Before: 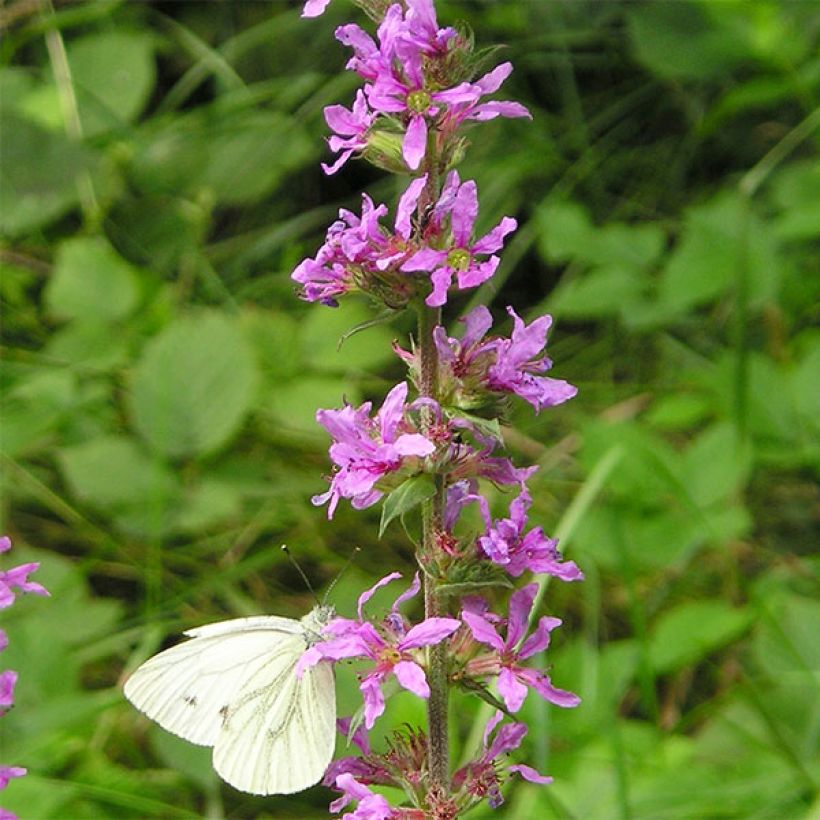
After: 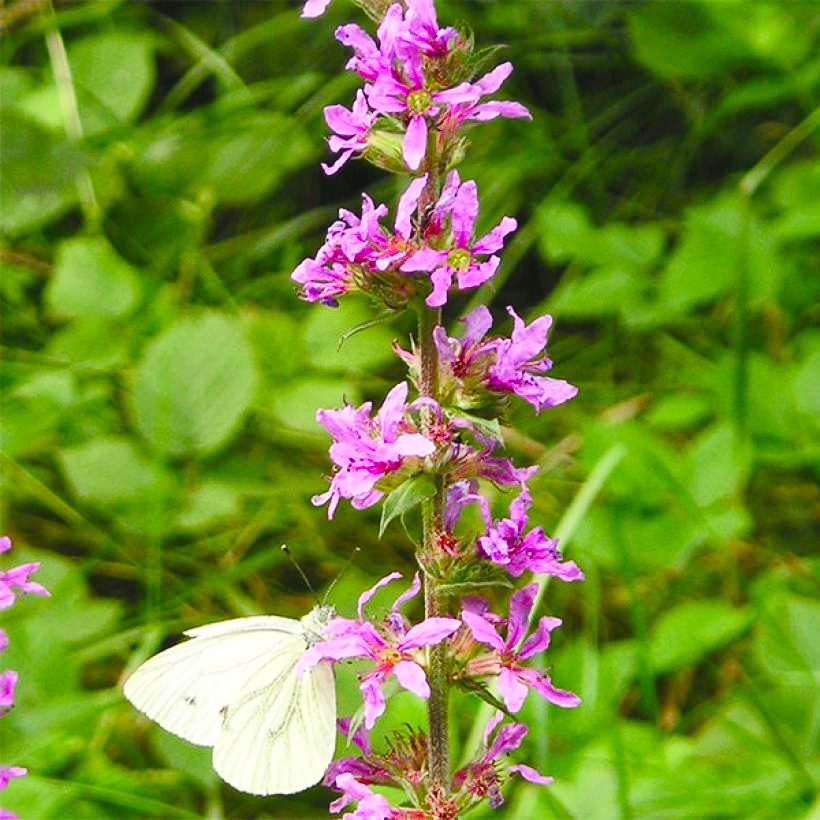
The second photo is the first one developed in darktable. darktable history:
contrast brightness saturation: contrast 0.196, brightness 0.144, saturation 0.146
color balance rgb: global offset › luminance 0.469%, perceptual saturation grading › global saturation 0.299%, perceptual saturation grading › highlights -17.018%, perceptual saturation grading › mid-tones 32.67%, perceptual saturation grading › shadows 50.569%
local contrast: mode bilateral grid, contrast 19, coarseness 50, detail 119%, midtone range 0.2
